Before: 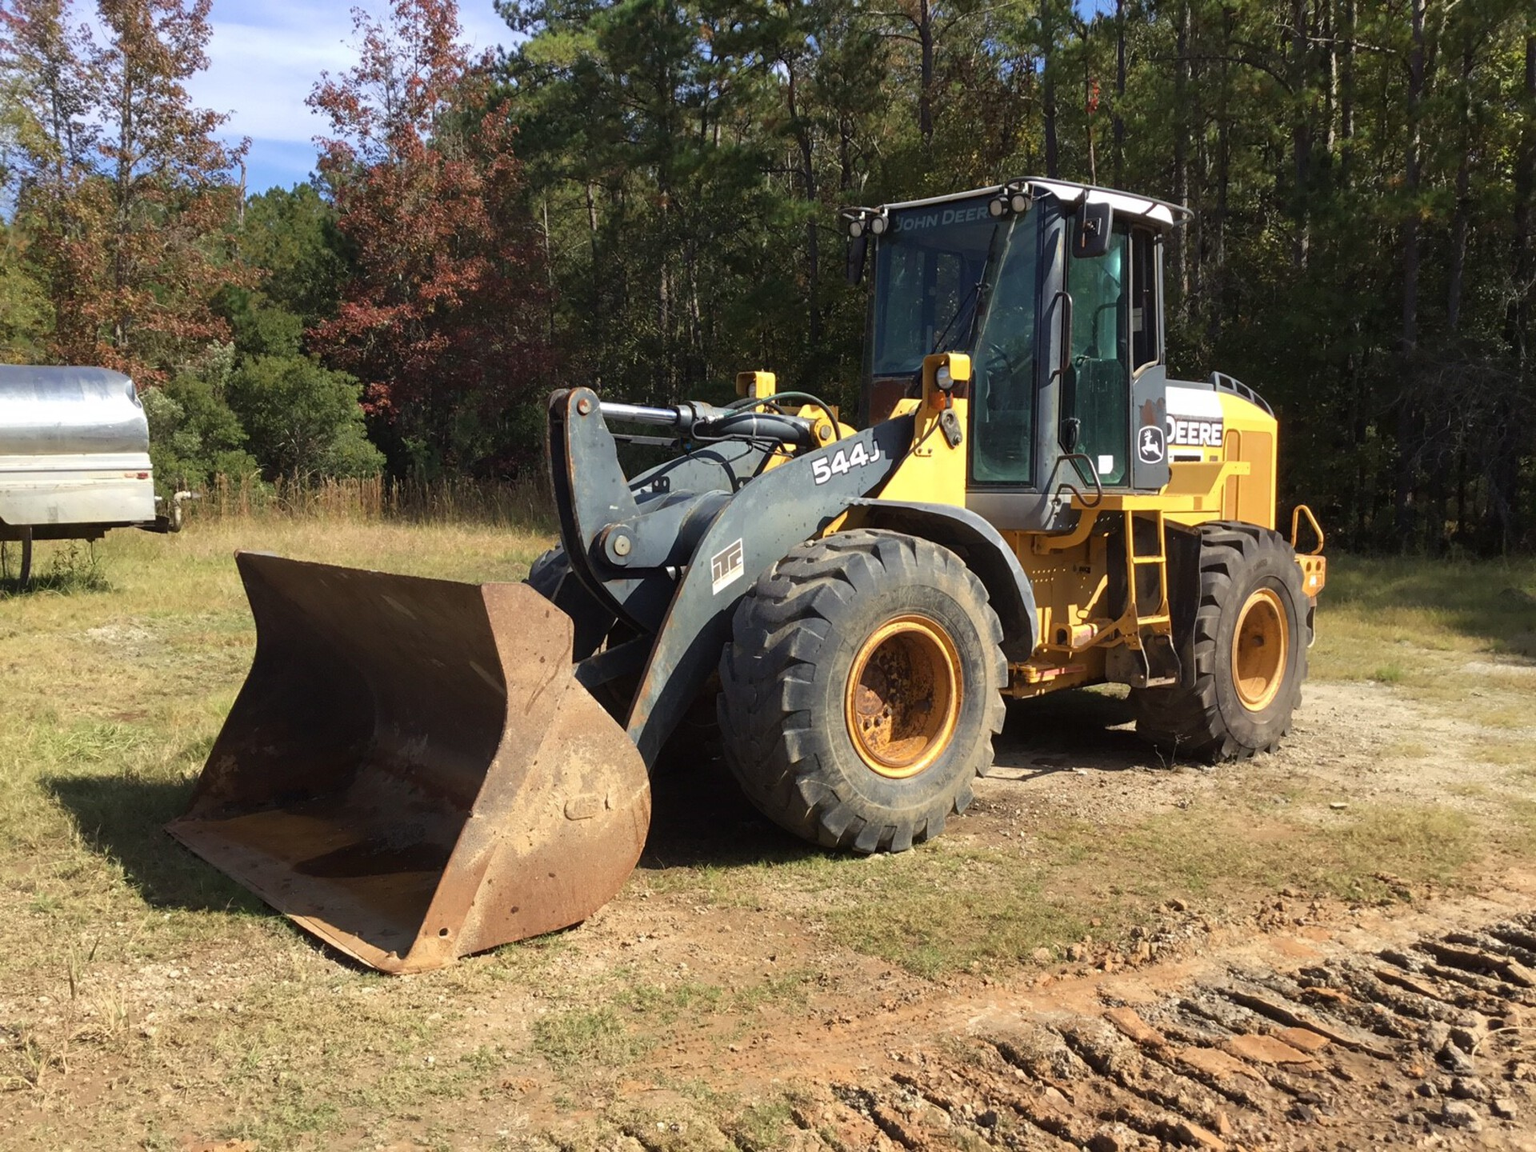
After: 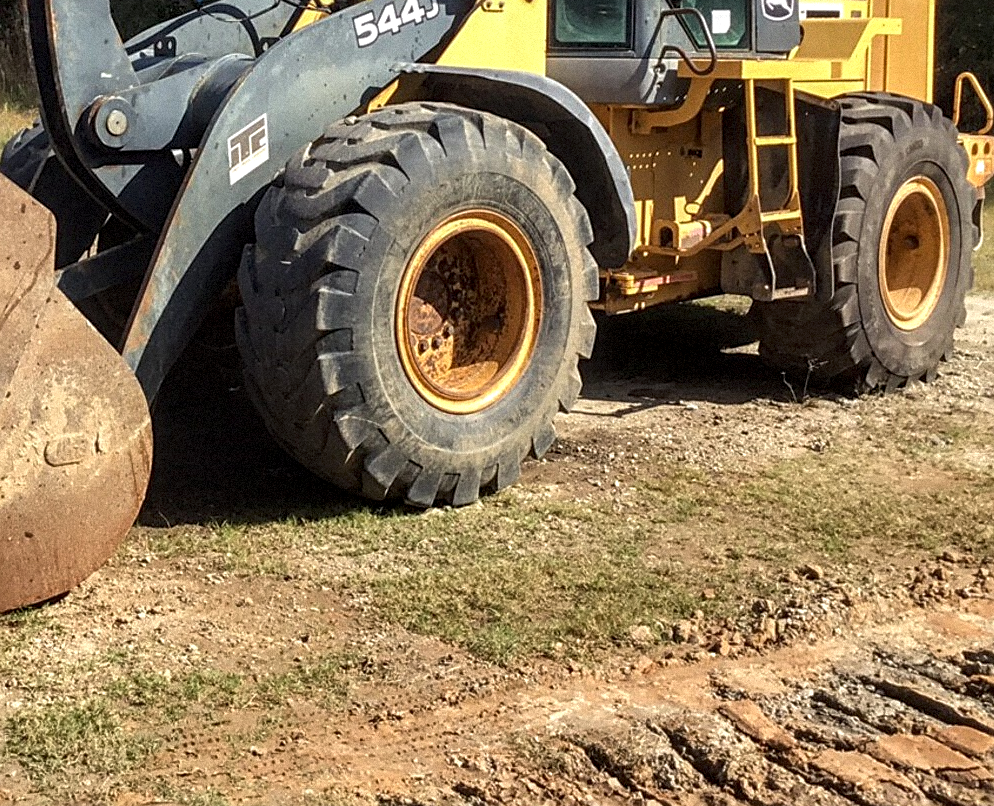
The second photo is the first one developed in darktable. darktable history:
sharpen: on, module defaults
crop: left 34.479%, top 38.822%, right 13.718%, bottom 5.172%
local contrast: detail 144%
shadows and highlights: shadows 12, white point adjustment 1.2, soften with gaussian
grain: mid-tones bias 0%
